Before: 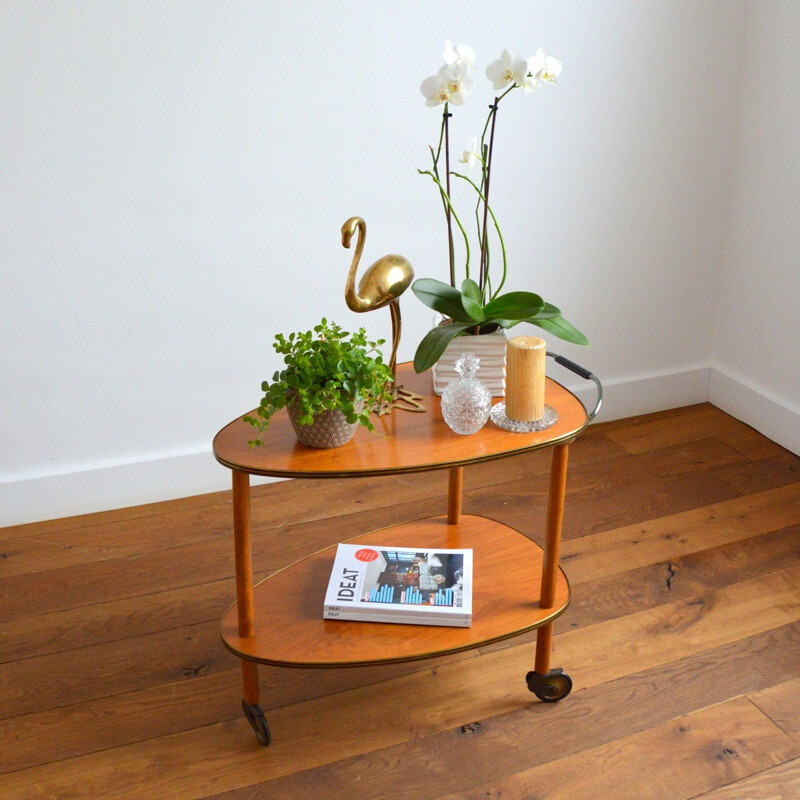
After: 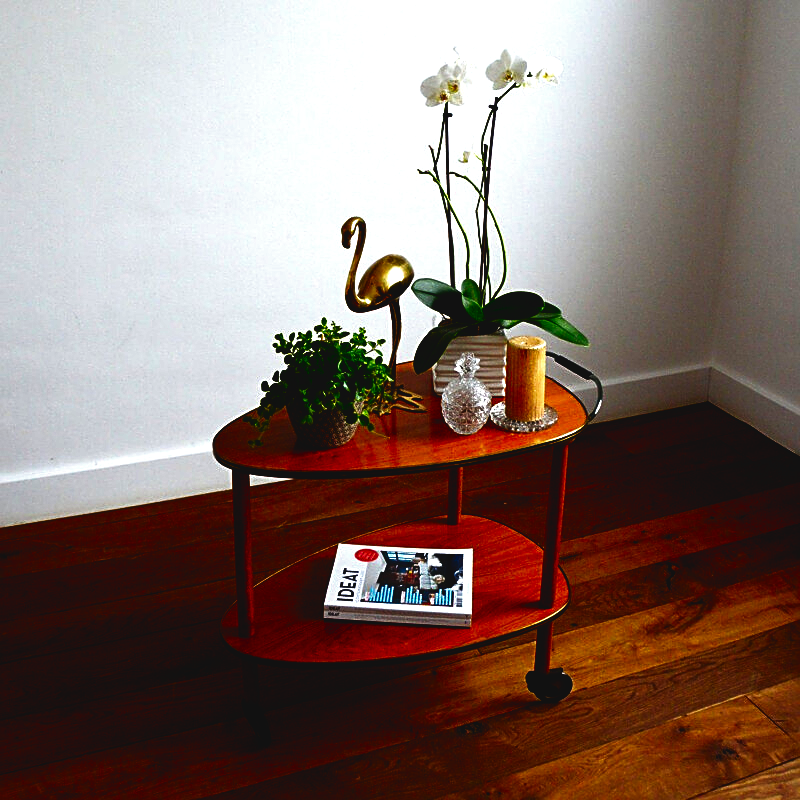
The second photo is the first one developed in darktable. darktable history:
contrast brightness saturation: brightness -0.502
base curve: curves: ch0 [(0, 0.036) (0.083, 0.04) (0.804, 1)], preserve colors none
sharpen: on, module defaults
